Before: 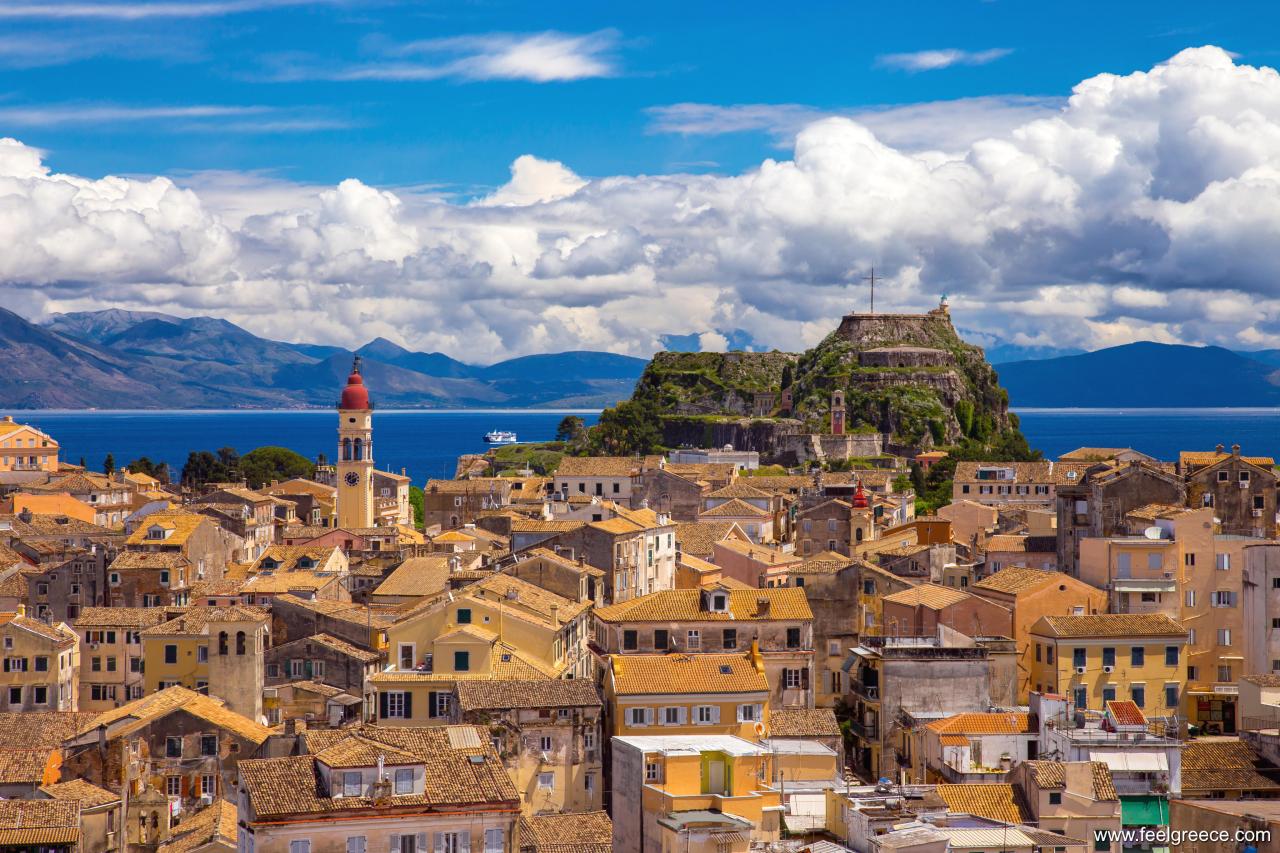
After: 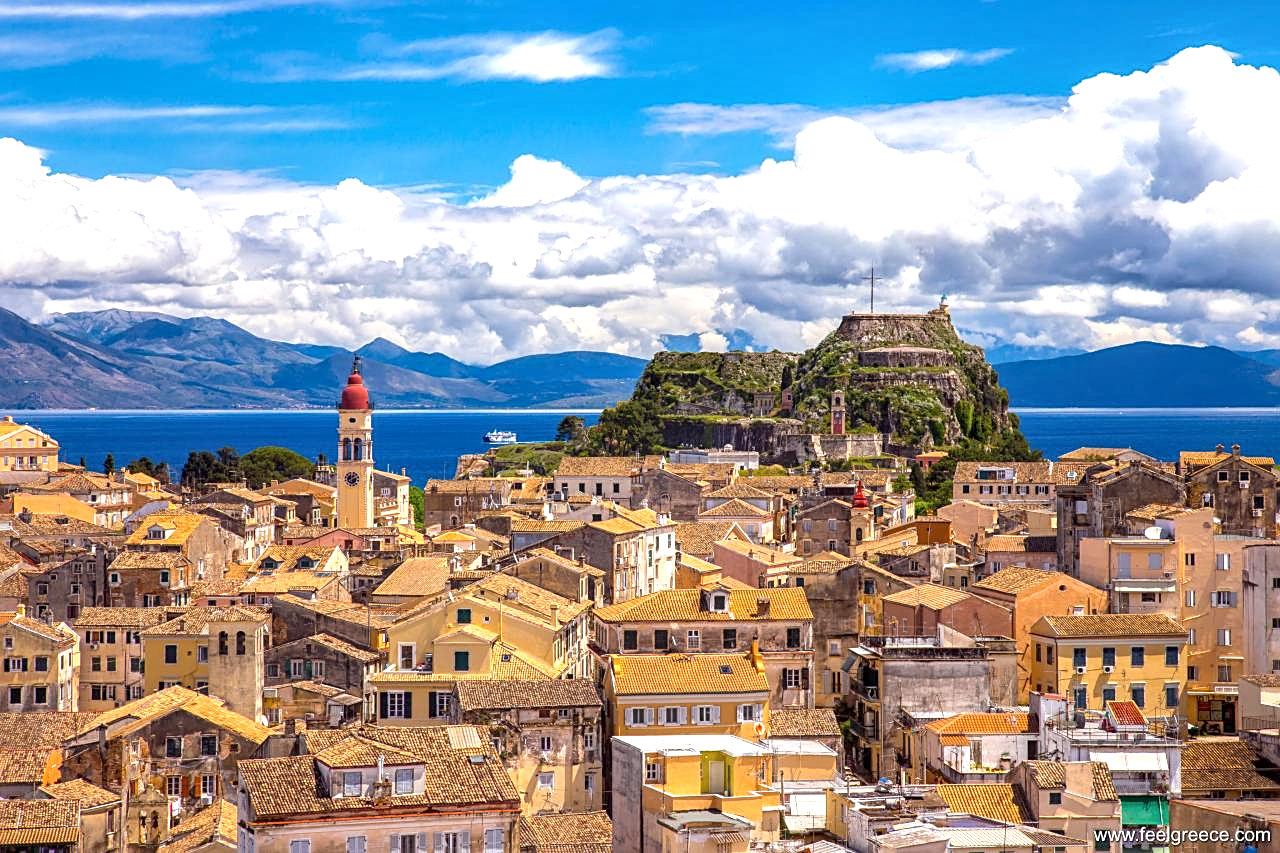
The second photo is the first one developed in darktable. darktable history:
sharpen: on, module defaults
local contrast: on, module defaults
exposure: exposure 0.604 EV, compensate exposure bias true, compensate highlight preservation false
